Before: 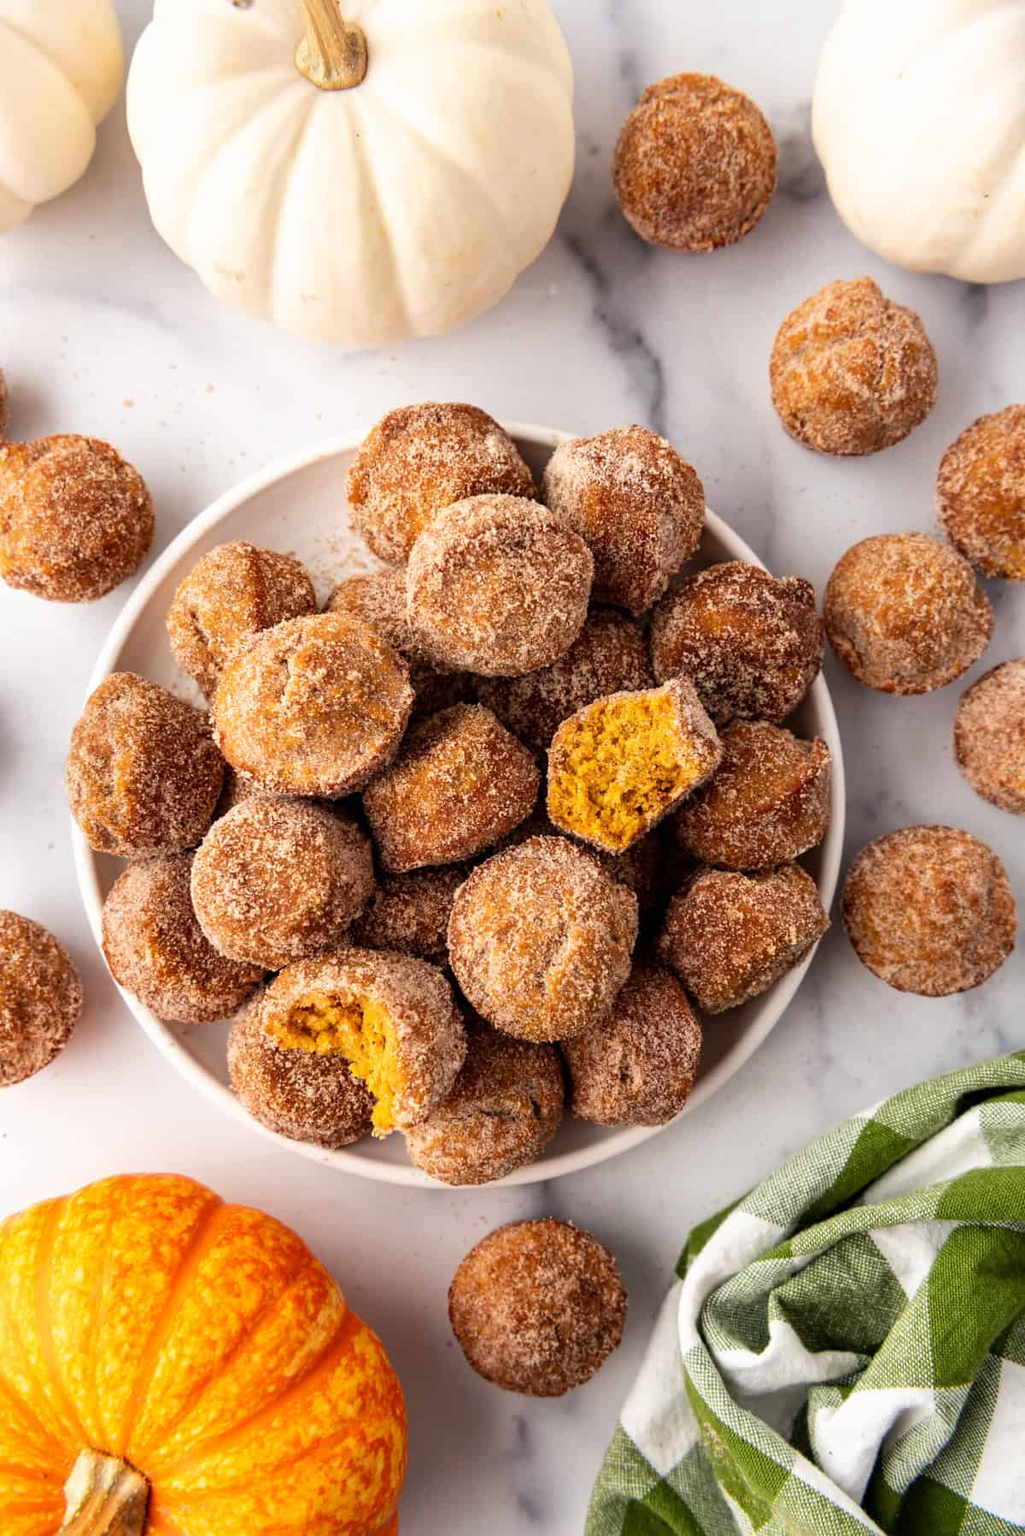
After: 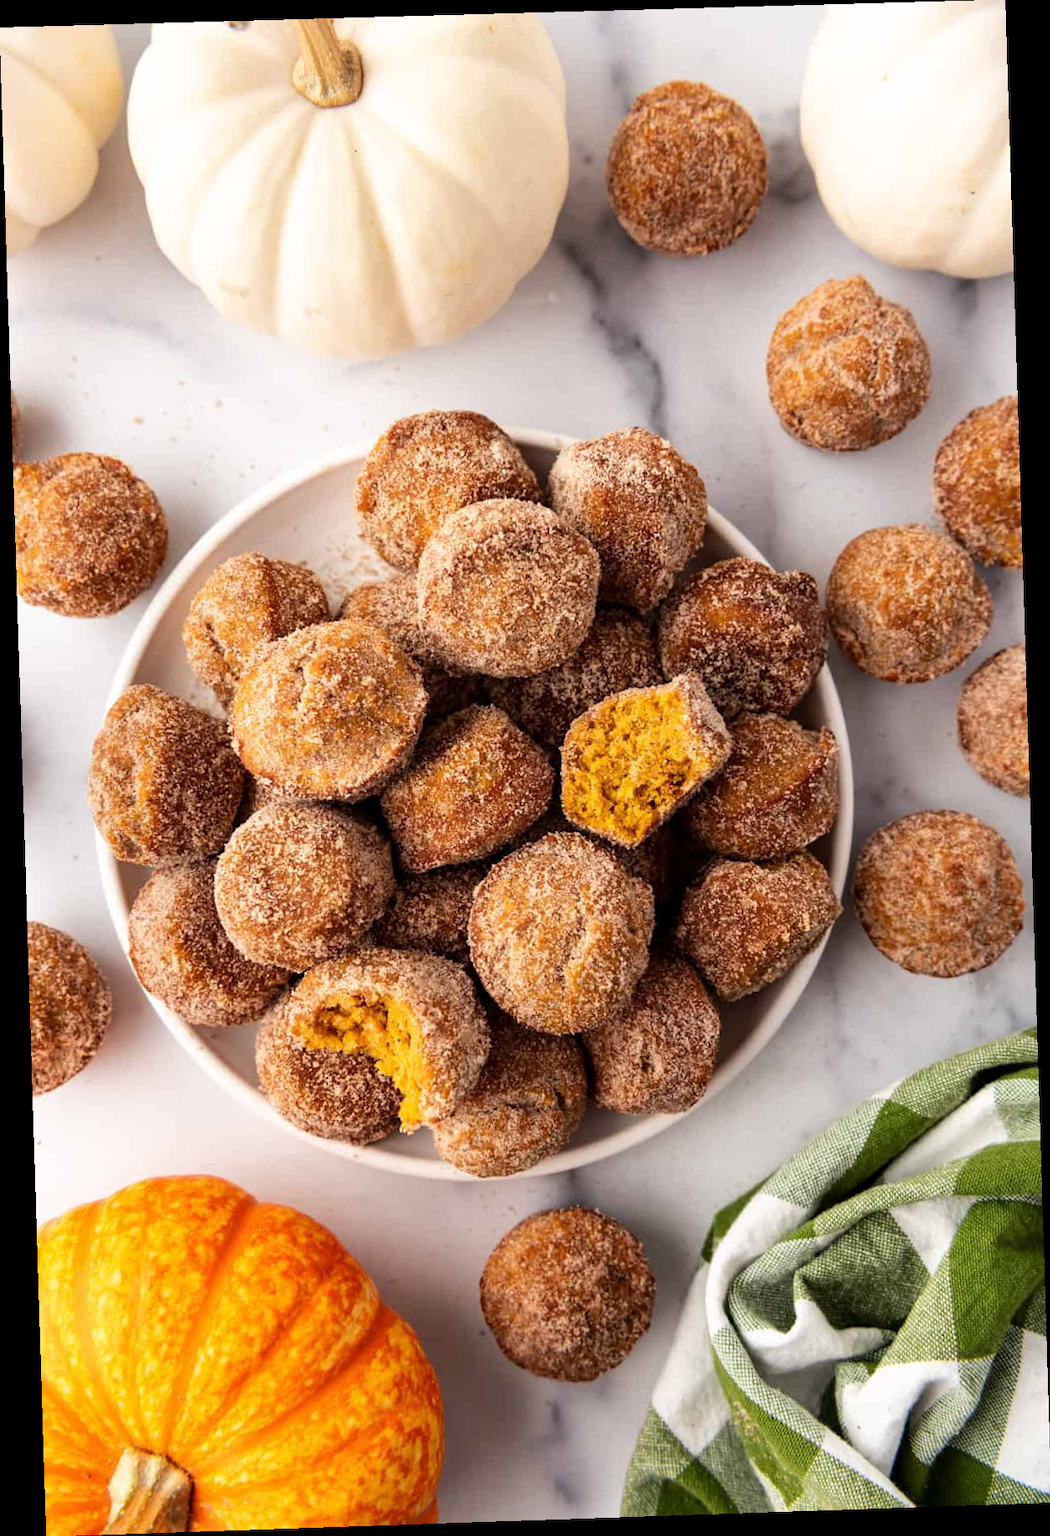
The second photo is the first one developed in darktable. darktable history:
tone curve: curves: ch0 [(0, 0) (0.161, 0.144) (0.501, 0.497) (1, 1)], color space Lab, linked channels, preserve colors none
rotate and perspective: rotation -1.77°, lens shift (horizontal) 0.004, automatic cropping off
